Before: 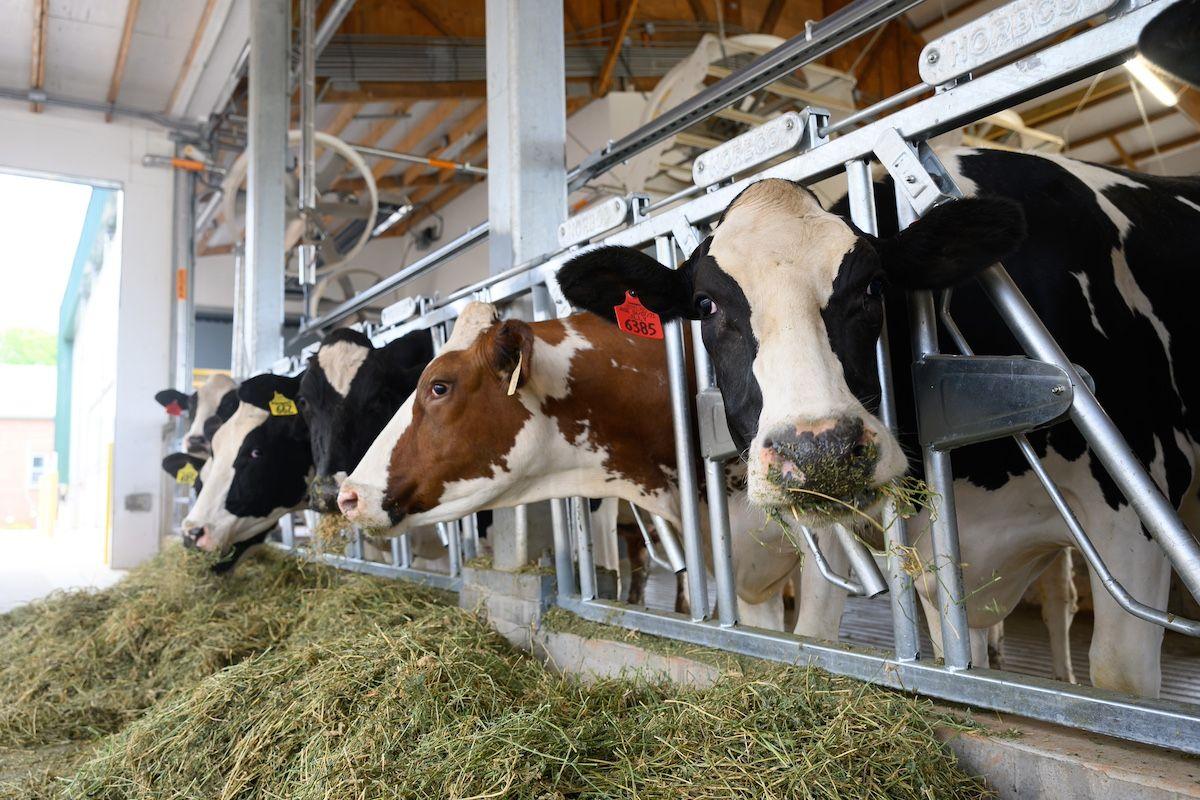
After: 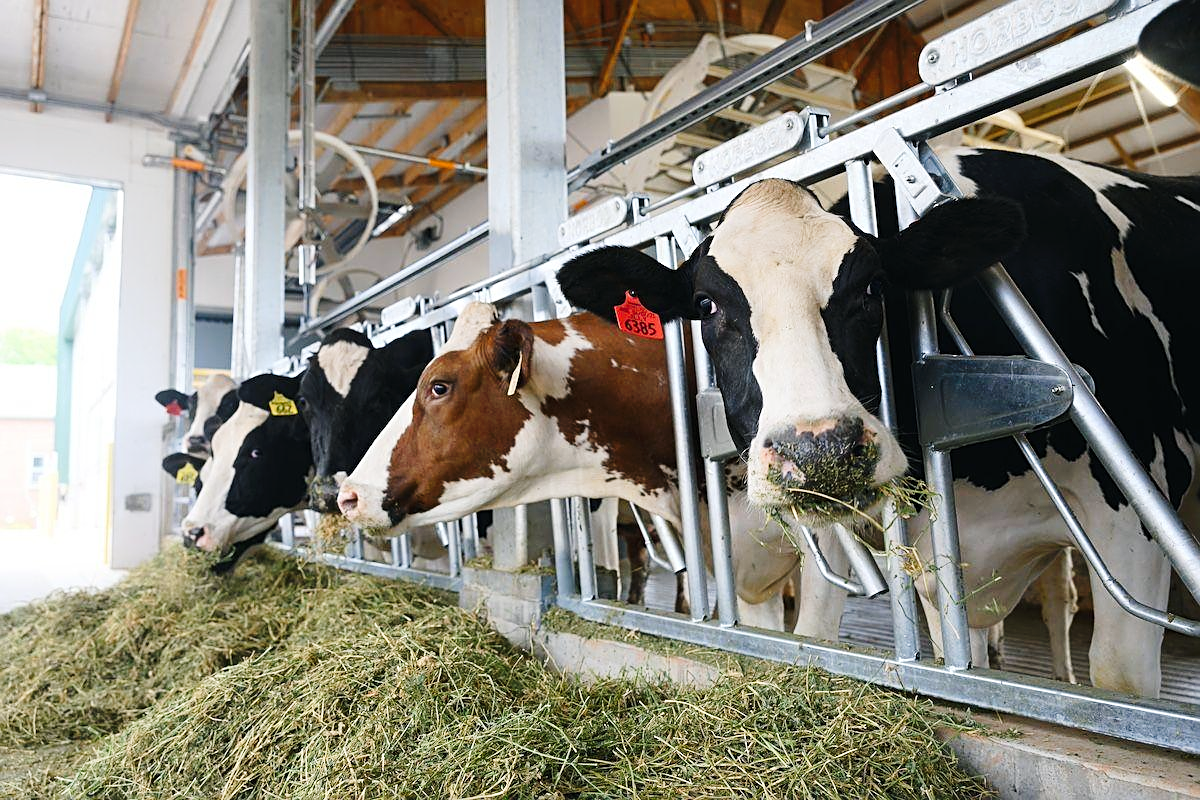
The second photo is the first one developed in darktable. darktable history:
tone curve: curves: ch0 [(0, 0) (0.003, 0.008) (0.011, 0.017) (0.025, 0.027) (0.044, 0.043) (0.069, 0.059) (0.1, 0.086) (0.136, 0.112) (0.177, 0.152) (0.224, 0.203) (0.277, 0.277) (0.335, 0.346) (0.399, 0.439) (0.468, 0.527) (0.543, 0.613) (0.623, 0.693) (0.709, 0.787) (0.801, 0.863) (0.898, 0.927) (1, 1)], preserve colors none
sharpen: on, module defaults
exposure: compensate highlight preservation false
color balance: mode lift, gamma, gain (sRGB), lift [1, 1, 1.022, 1.026]
